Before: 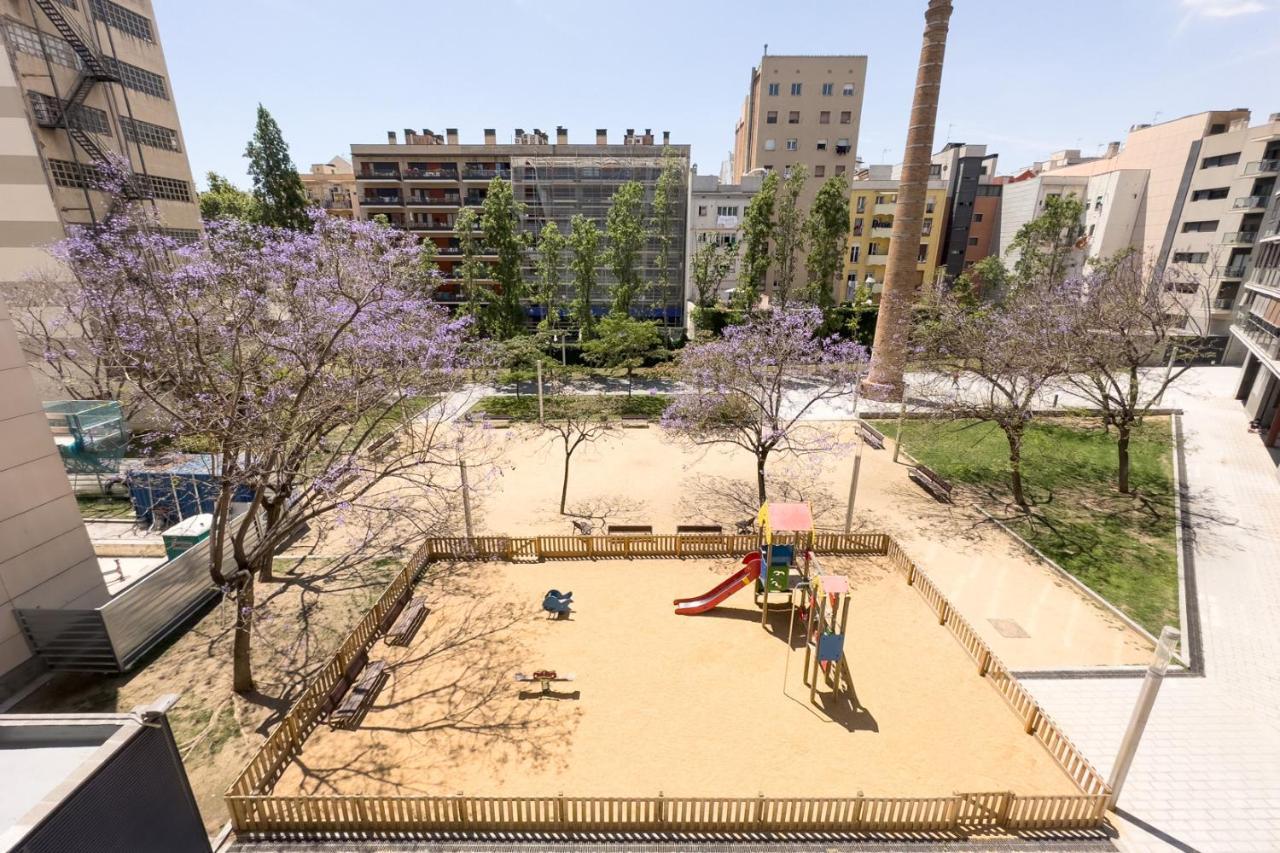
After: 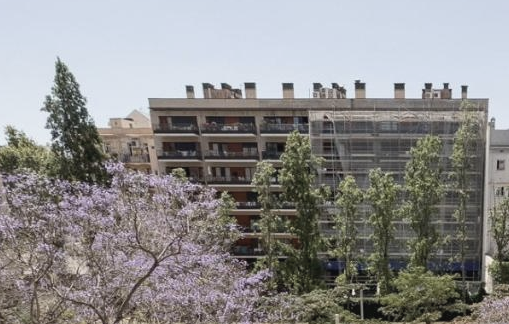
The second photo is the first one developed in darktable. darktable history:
crop: left 15.786%, top 5.461%, right 44.399%, bottom 56.475%
contrast brightness saturation: contrast -0.059, saturation -0.416
